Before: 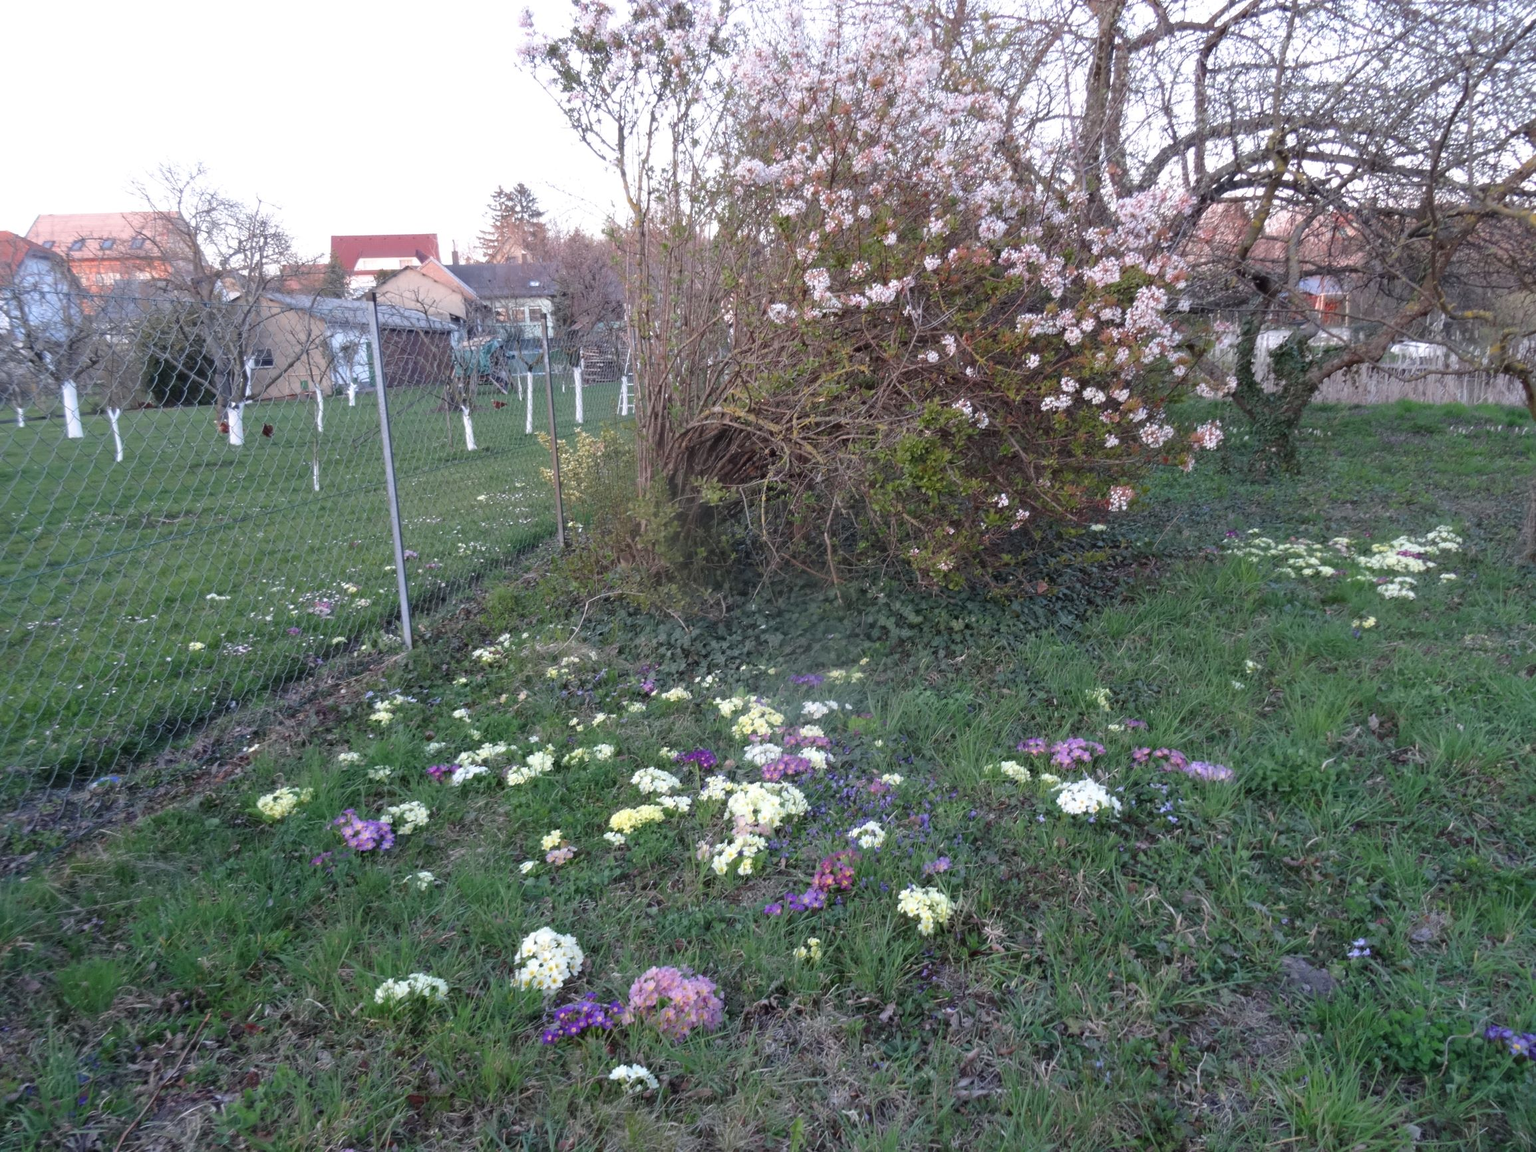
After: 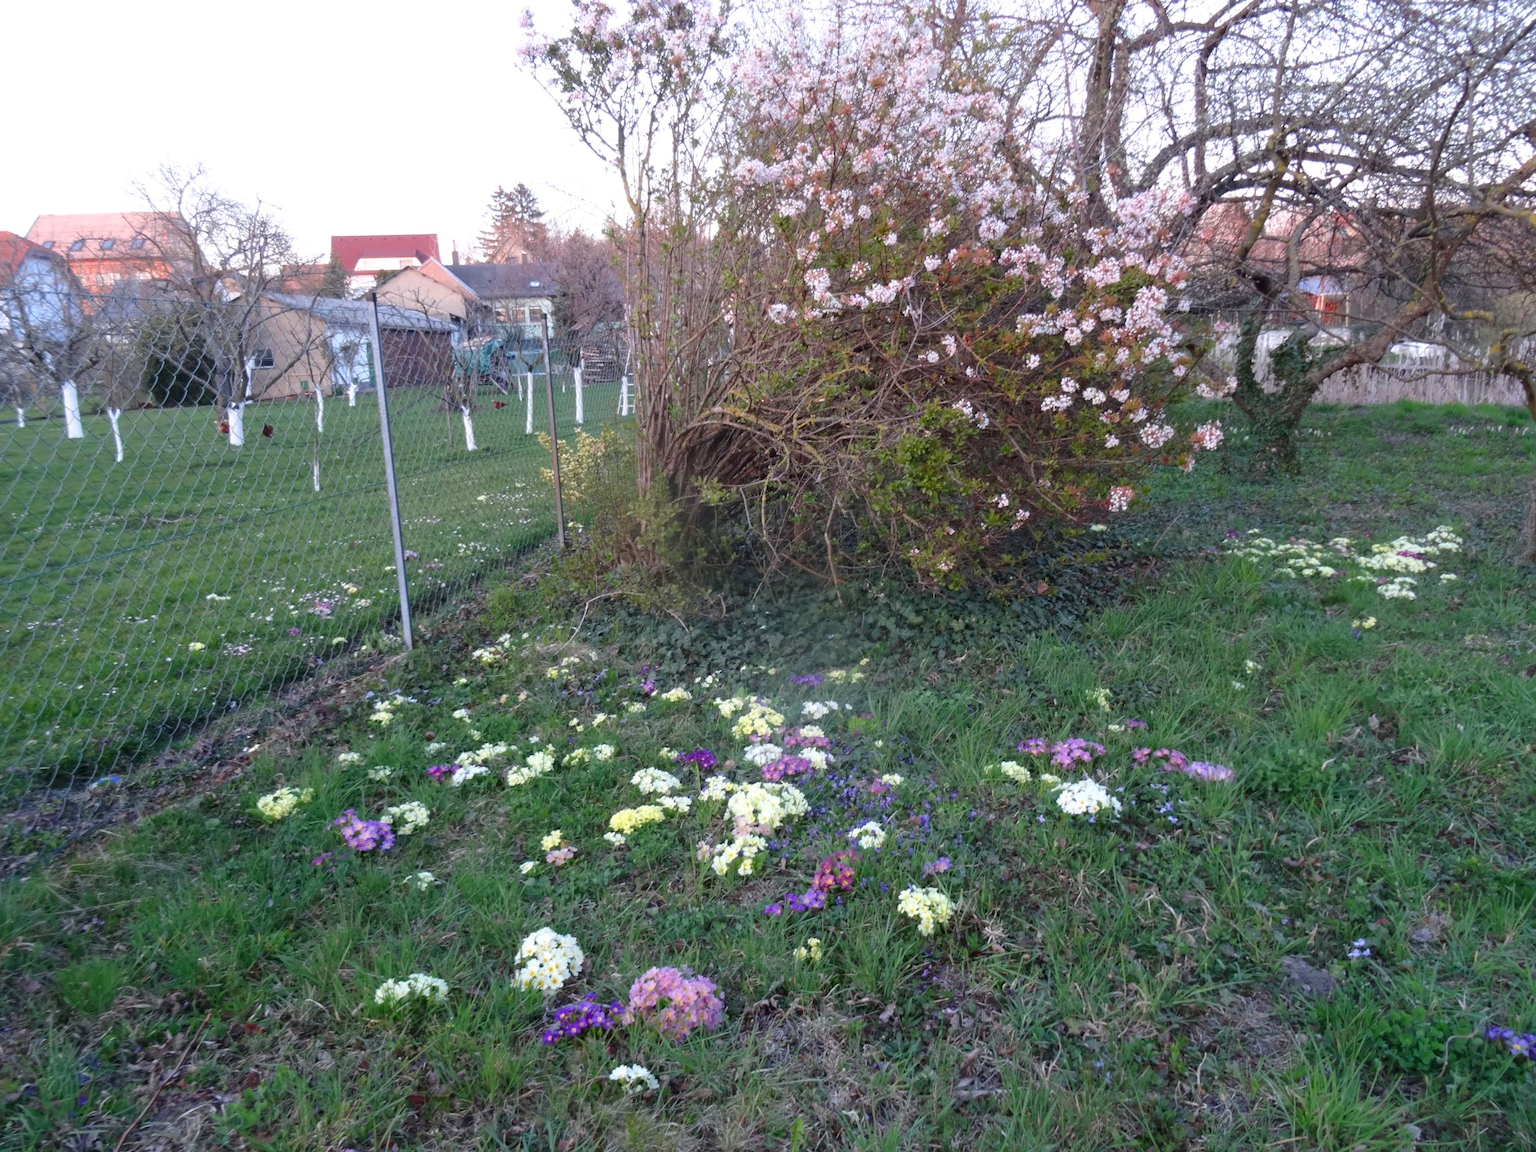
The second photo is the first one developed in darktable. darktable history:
contrast brightness saturation: contrast 0.085, saturation 0.205
